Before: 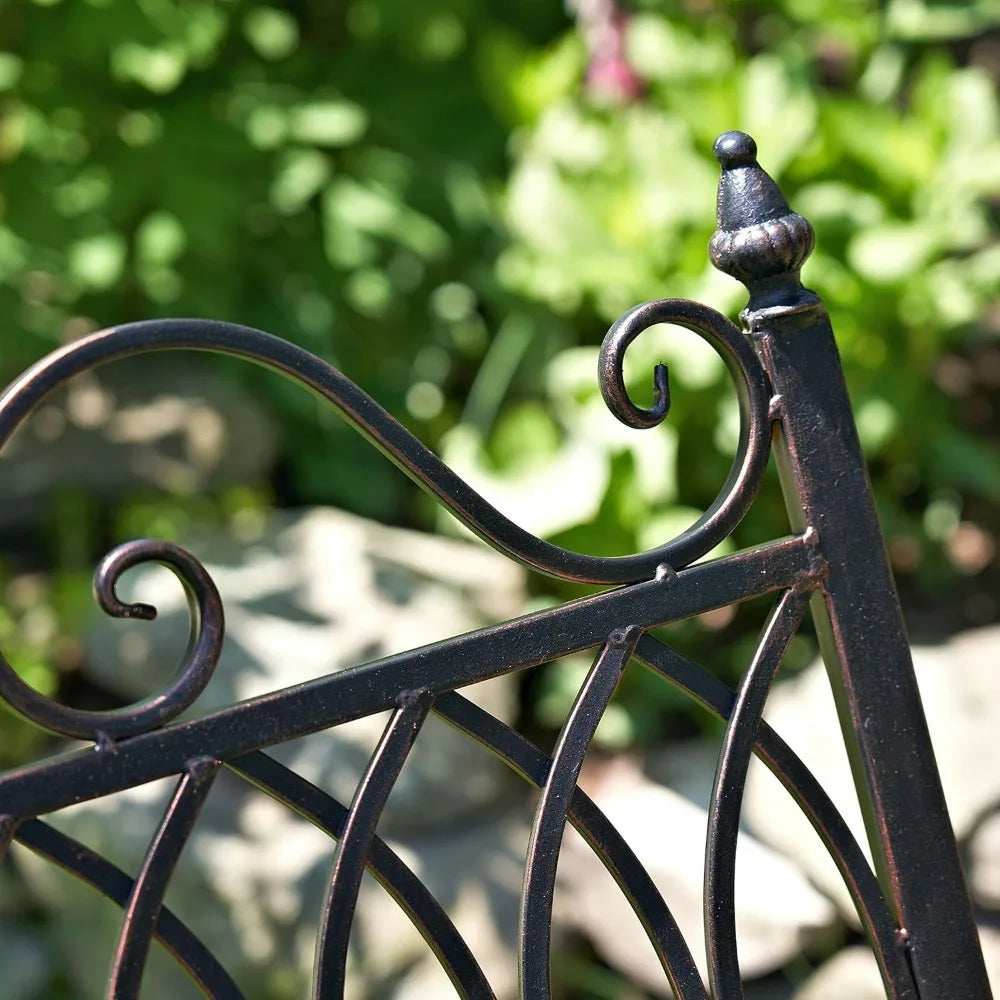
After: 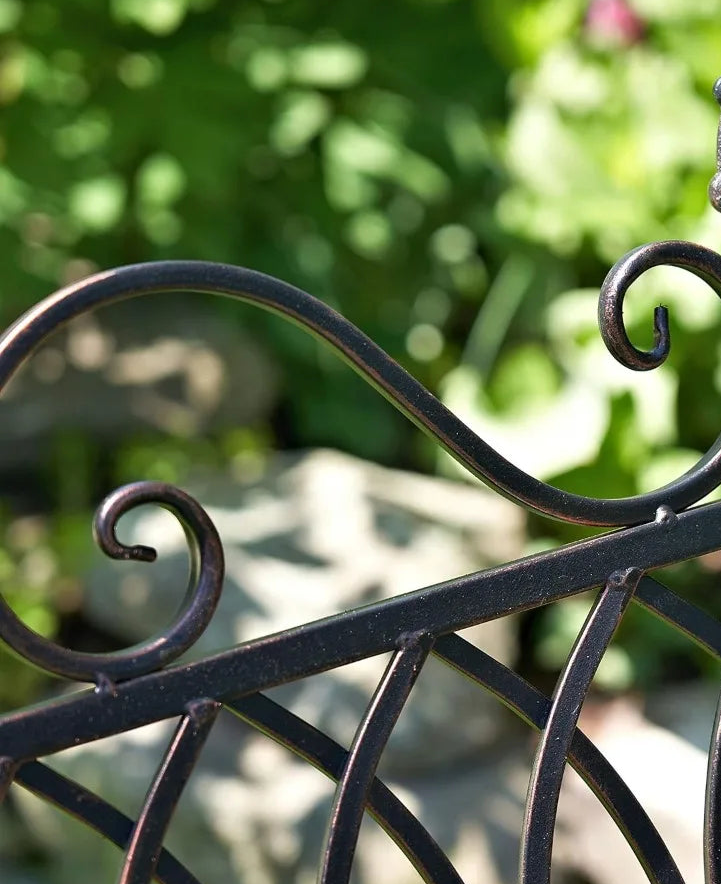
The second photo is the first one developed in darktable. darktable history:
crop: top 5.805%, right 27.883%, bottom 5.711%
